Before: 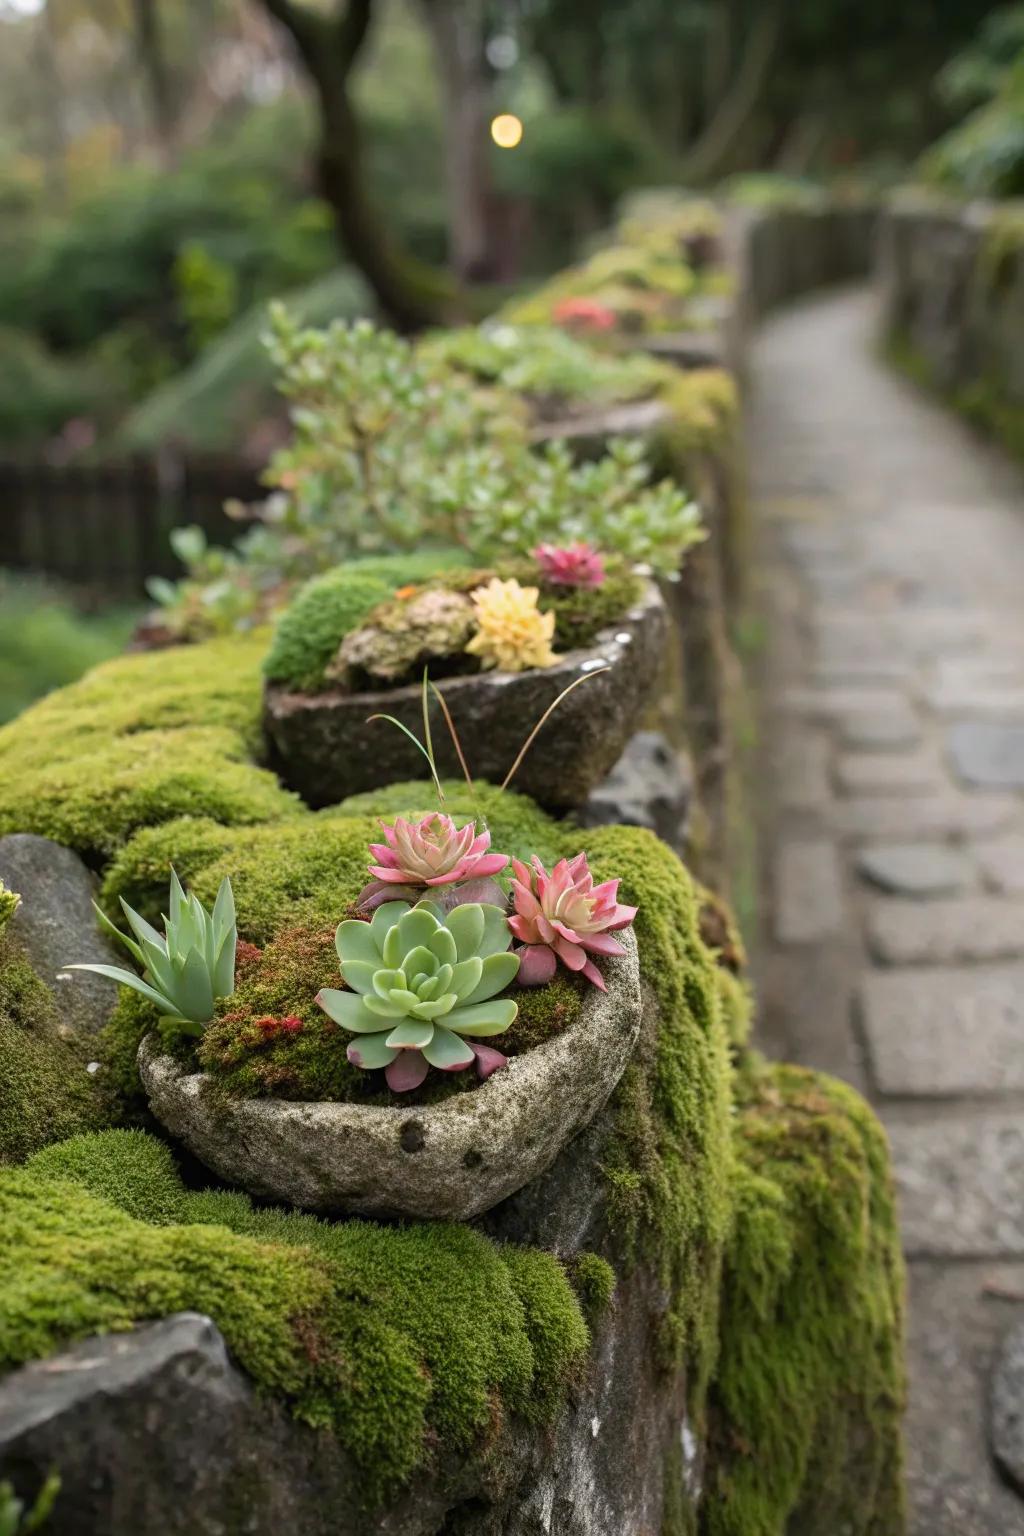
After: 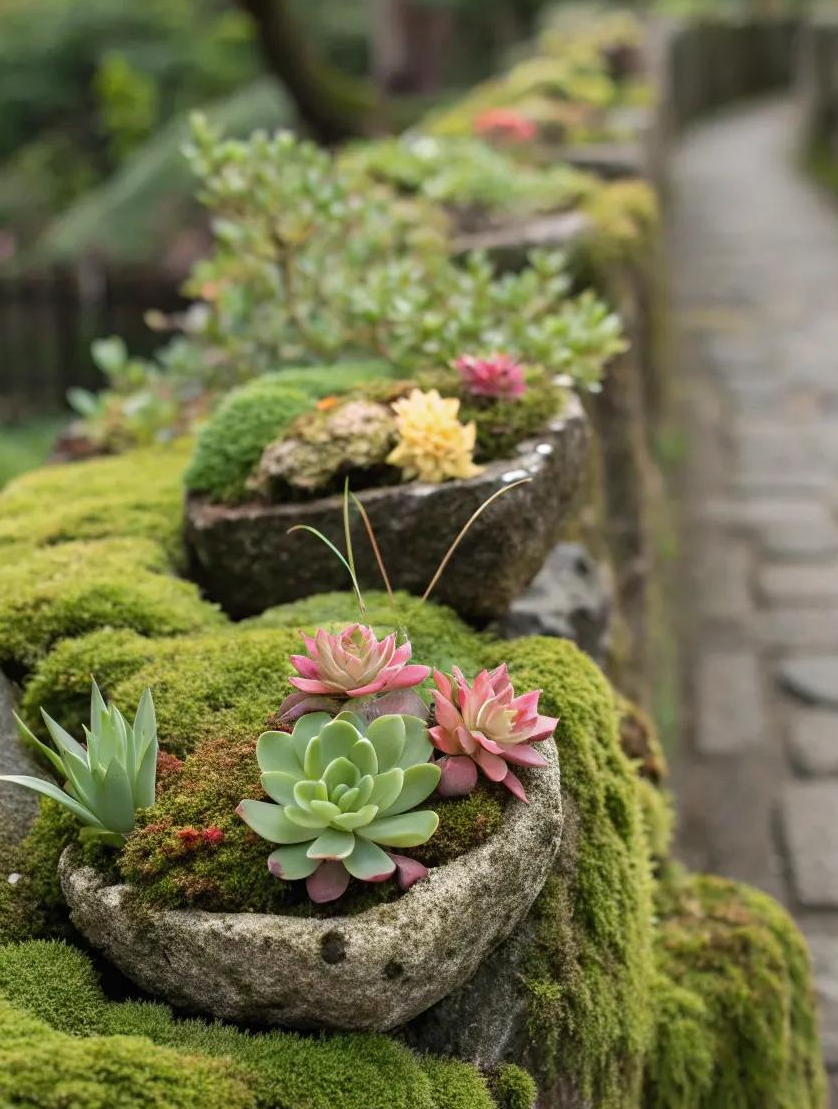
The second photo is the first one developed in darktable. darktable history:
shadows and highlights: low approximation 0.01, soften with gaussian
crop: left 7.761%, top 12.307%, right 10.318%, bottom 15.447%
